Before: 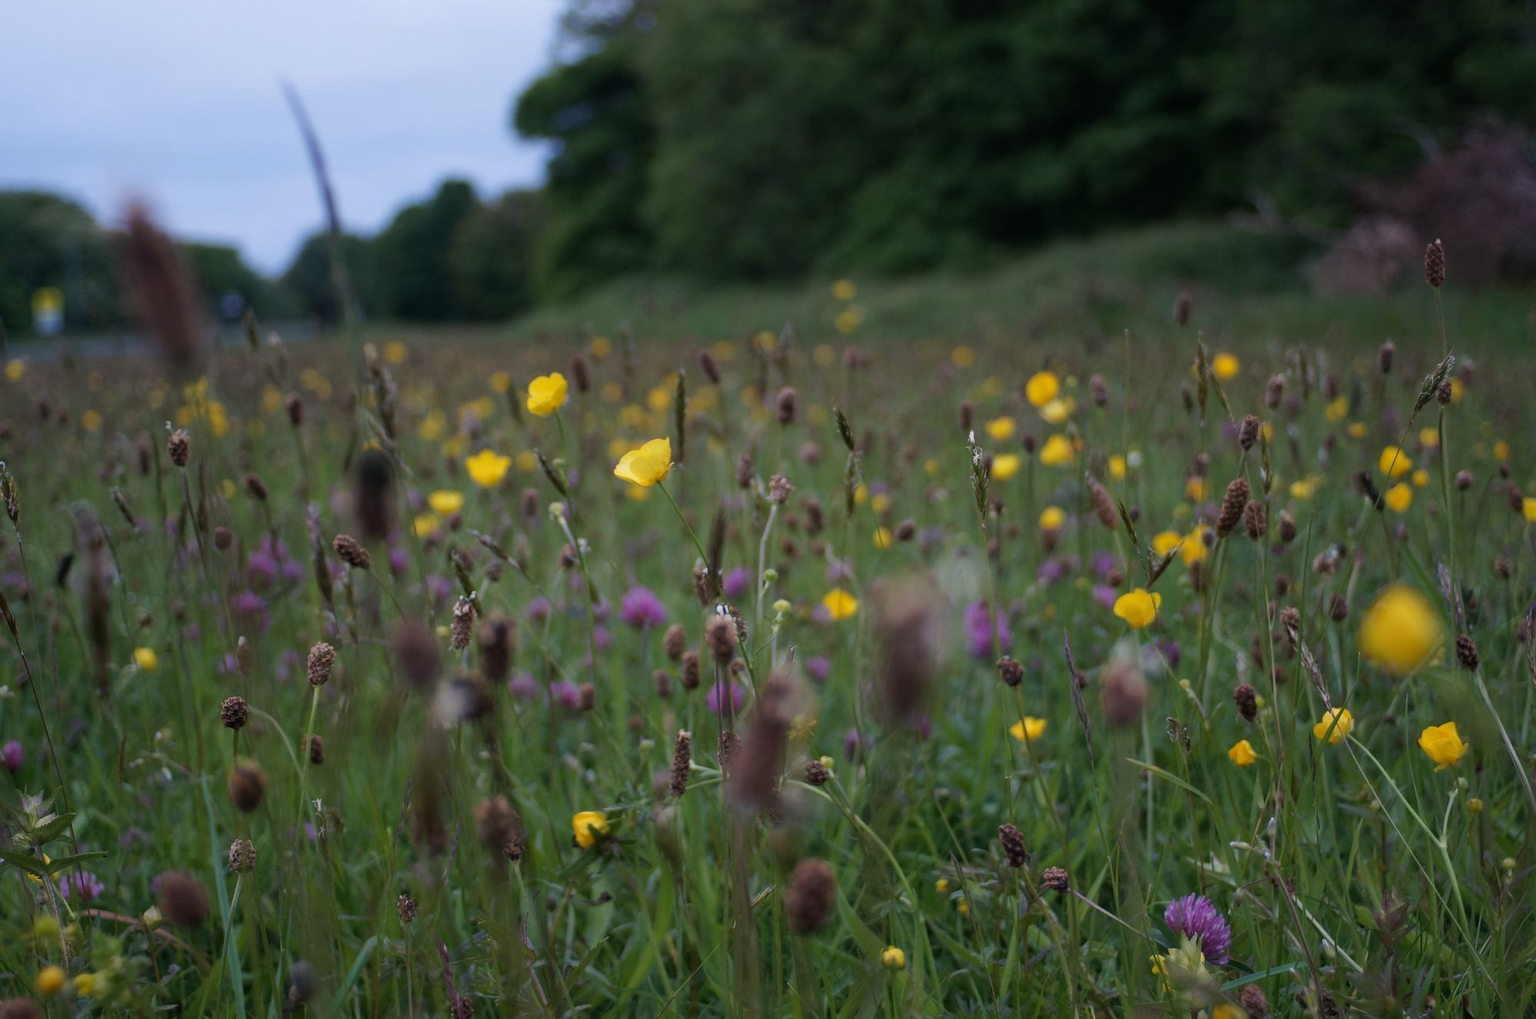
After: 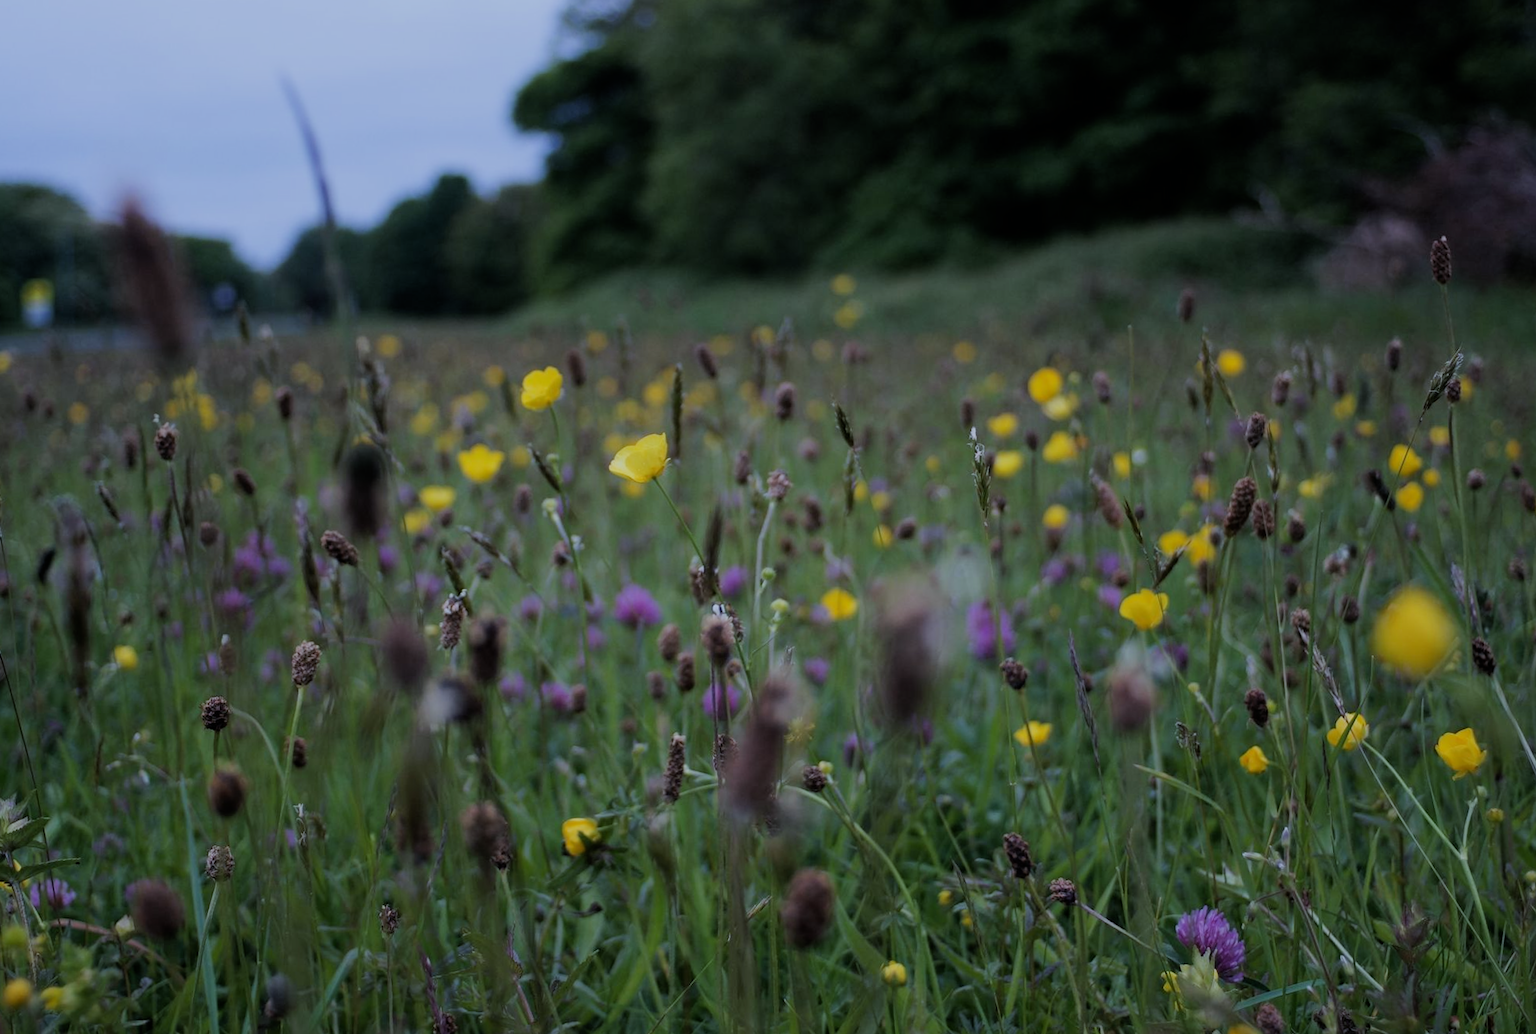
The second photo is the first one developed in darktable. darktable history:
filmic rgb: black relative exposure -7.65 EV, white relative exposure 4.56 EV, hardness 3.61
rotate and perspective: rotation 0.226°, lens shift (vertical) -0.042, crop left 0.023, crop right 0.982, crop top 0.006, crop bottom 0.994
white balance: red 0.924, blue 1.095
